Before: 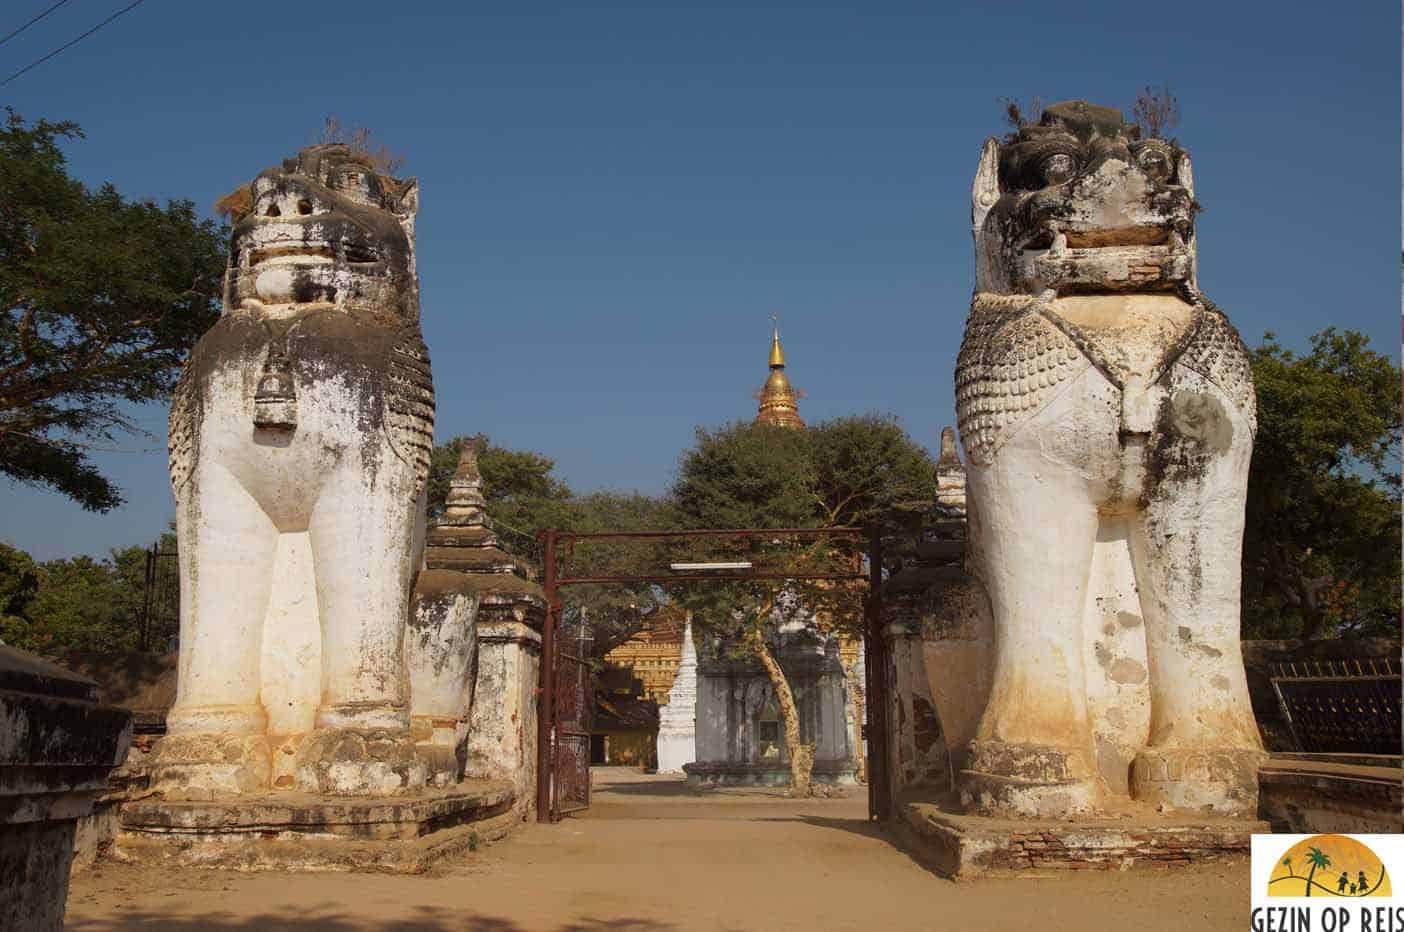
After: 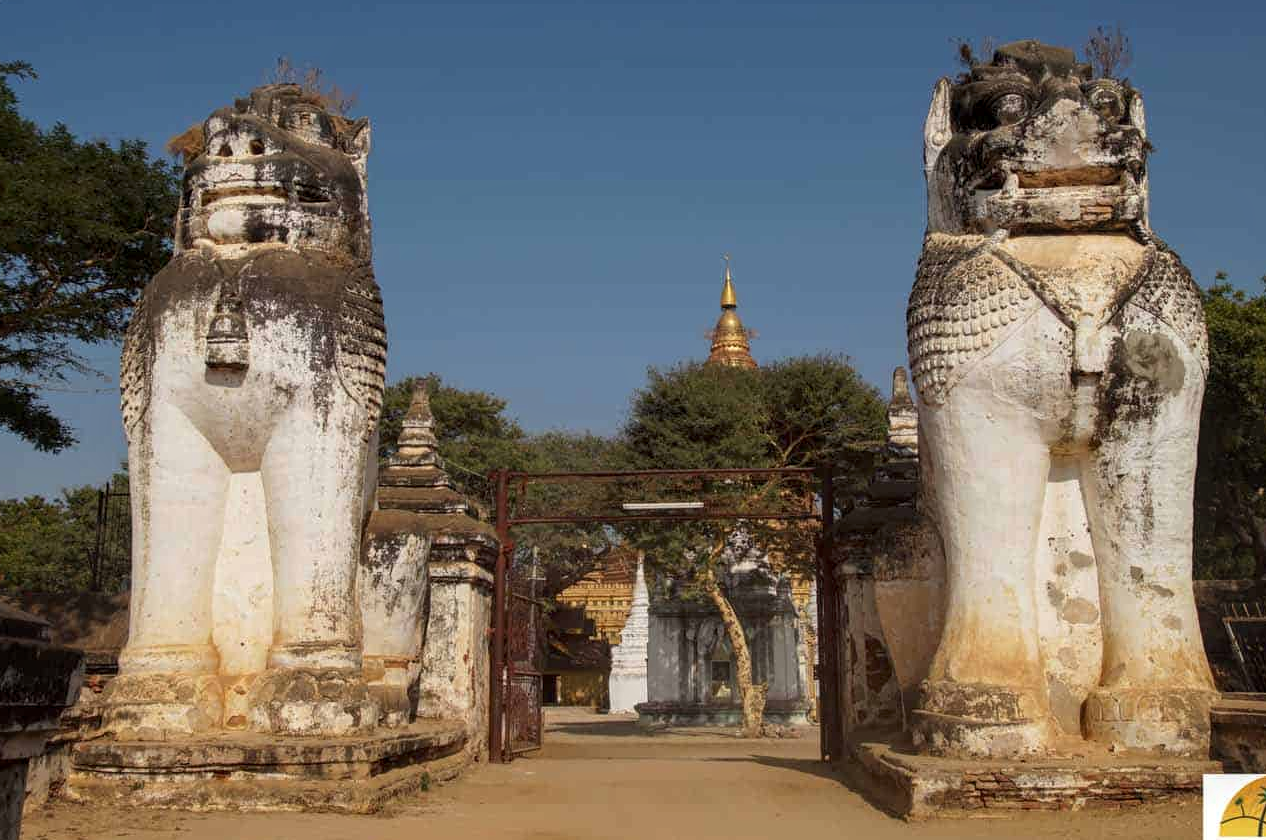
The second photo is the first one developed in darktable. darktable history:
local contrast: on, module defaults
crop: left 3.476%, top 6.476%, right 6.295%, bottom 3.304%
